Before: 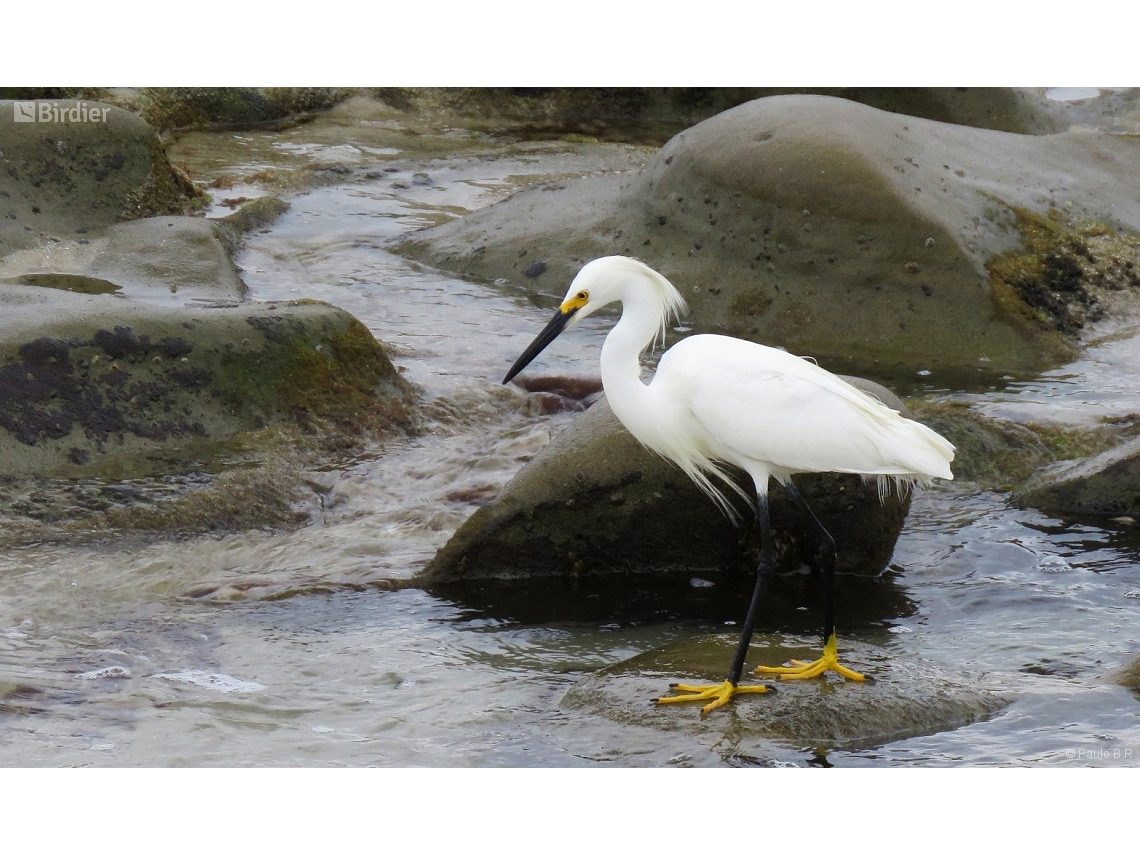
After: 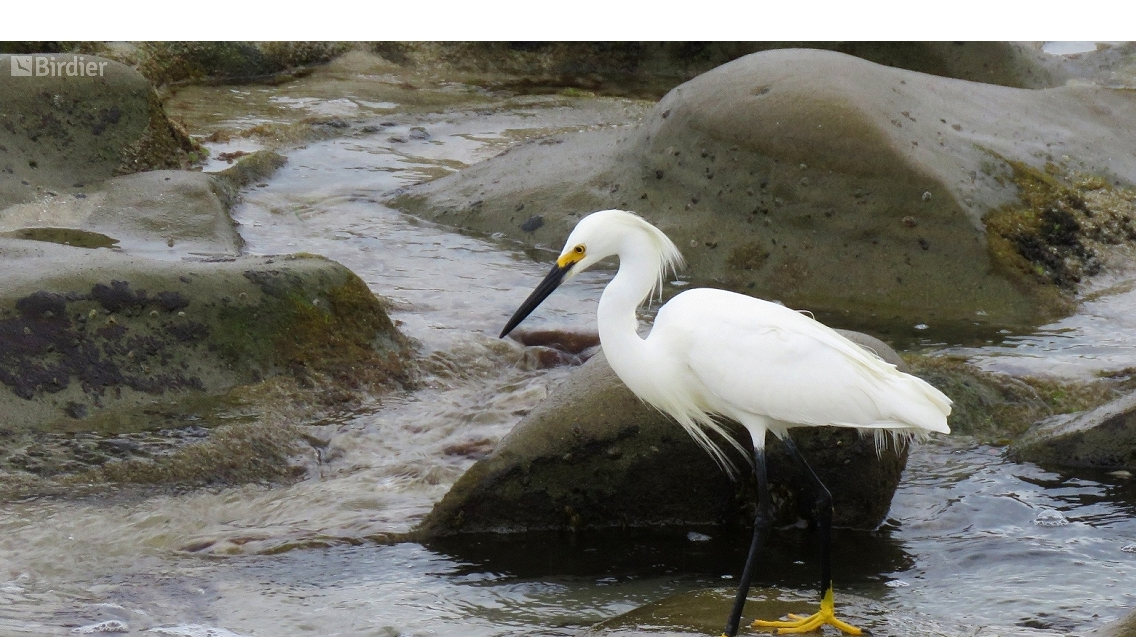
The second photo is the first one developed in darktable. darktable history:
crop: left 0.332%, top 5.488%, bottom 19.924%
